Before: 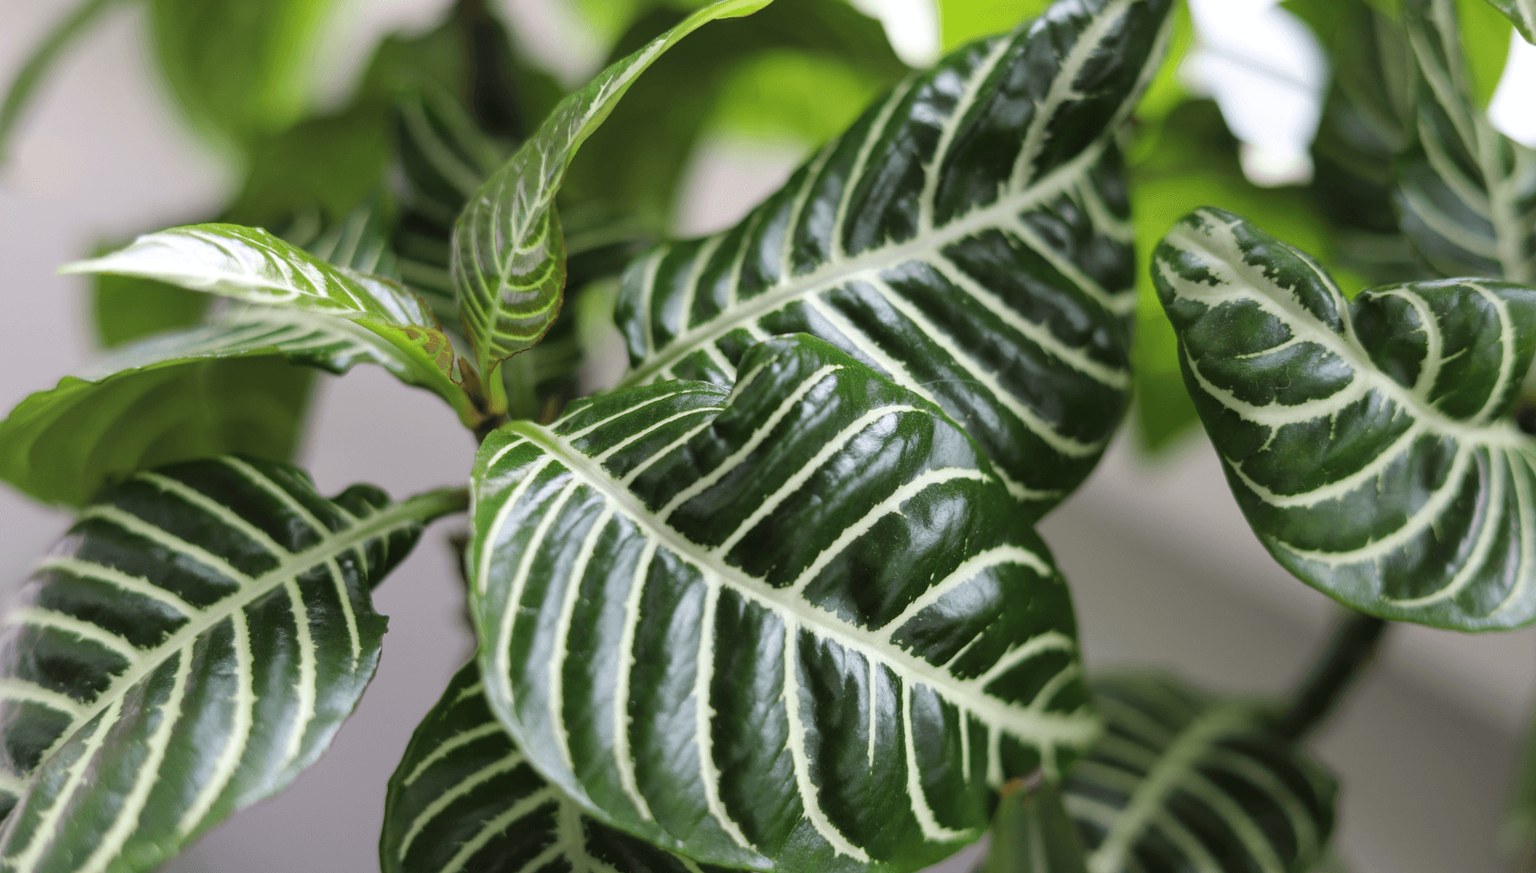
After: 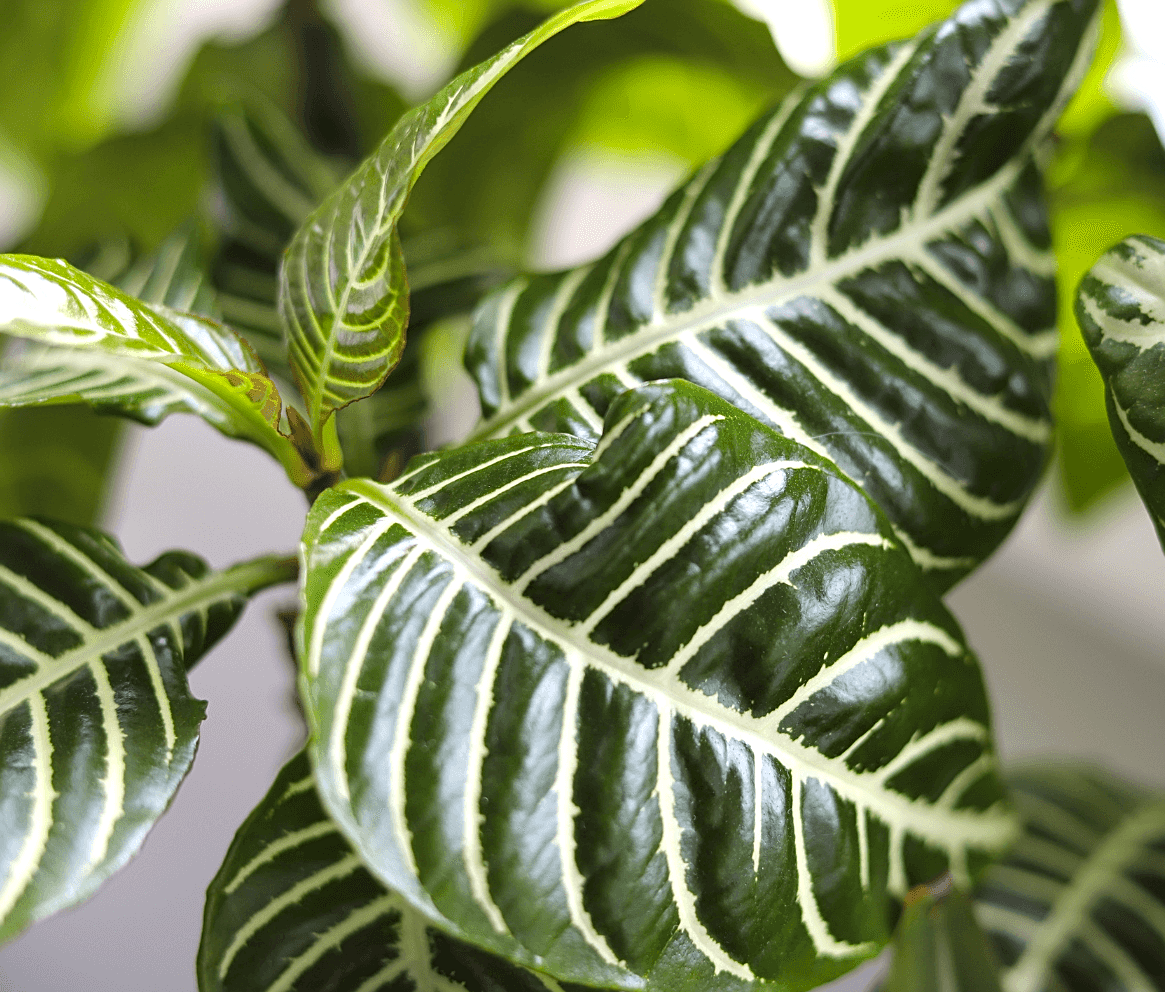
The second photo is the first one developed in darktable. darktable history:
sharpen: on, module defaults
crop and rotate: left 13.537%, right 19.796%
exposure: exposure 0.426 EV, compensate highlight preservation false
color contrast: green-magenta contrast 0.85, blue-yellow contrast 1.25, unbound 0
